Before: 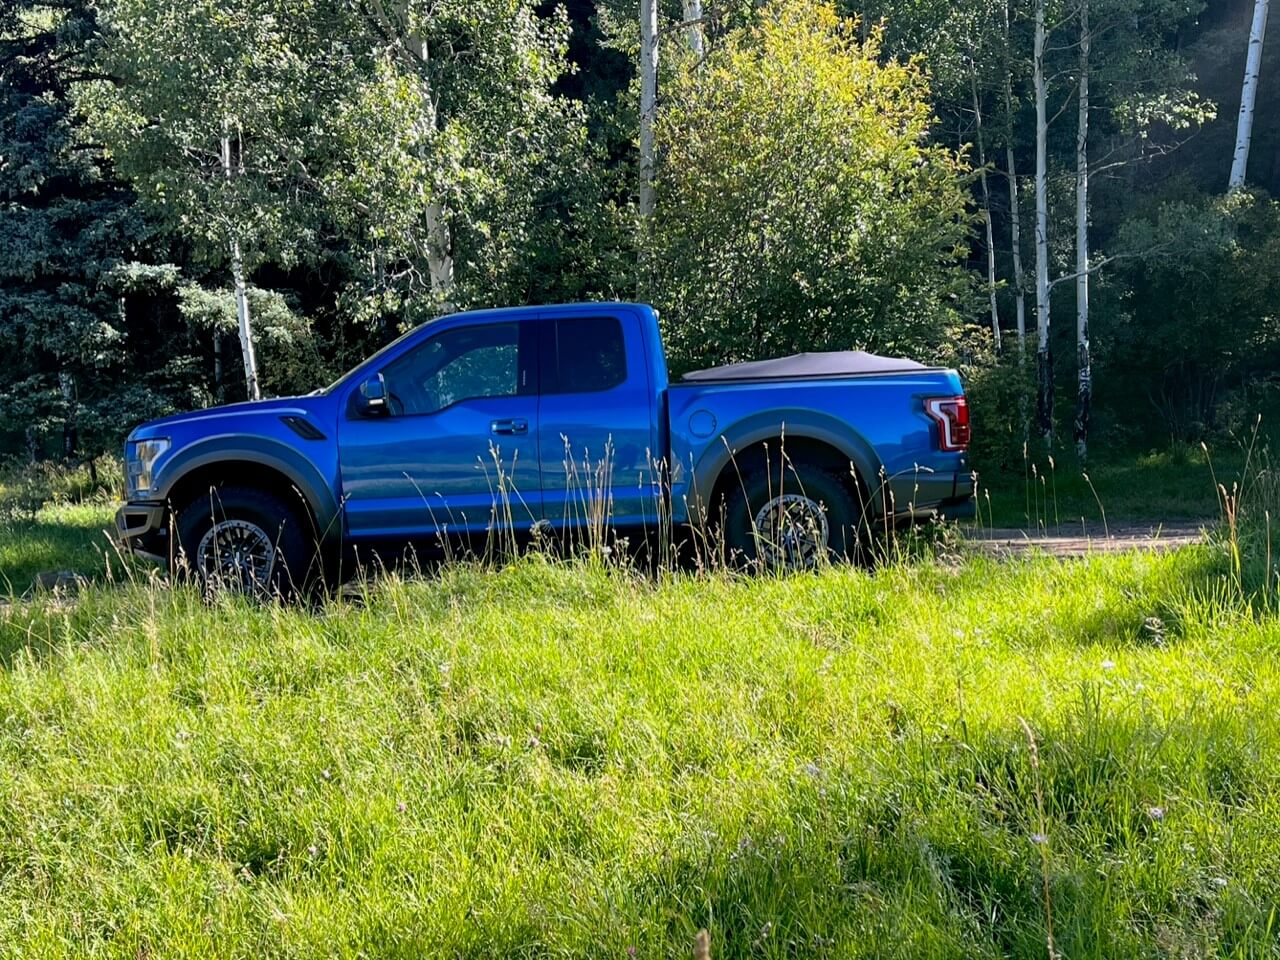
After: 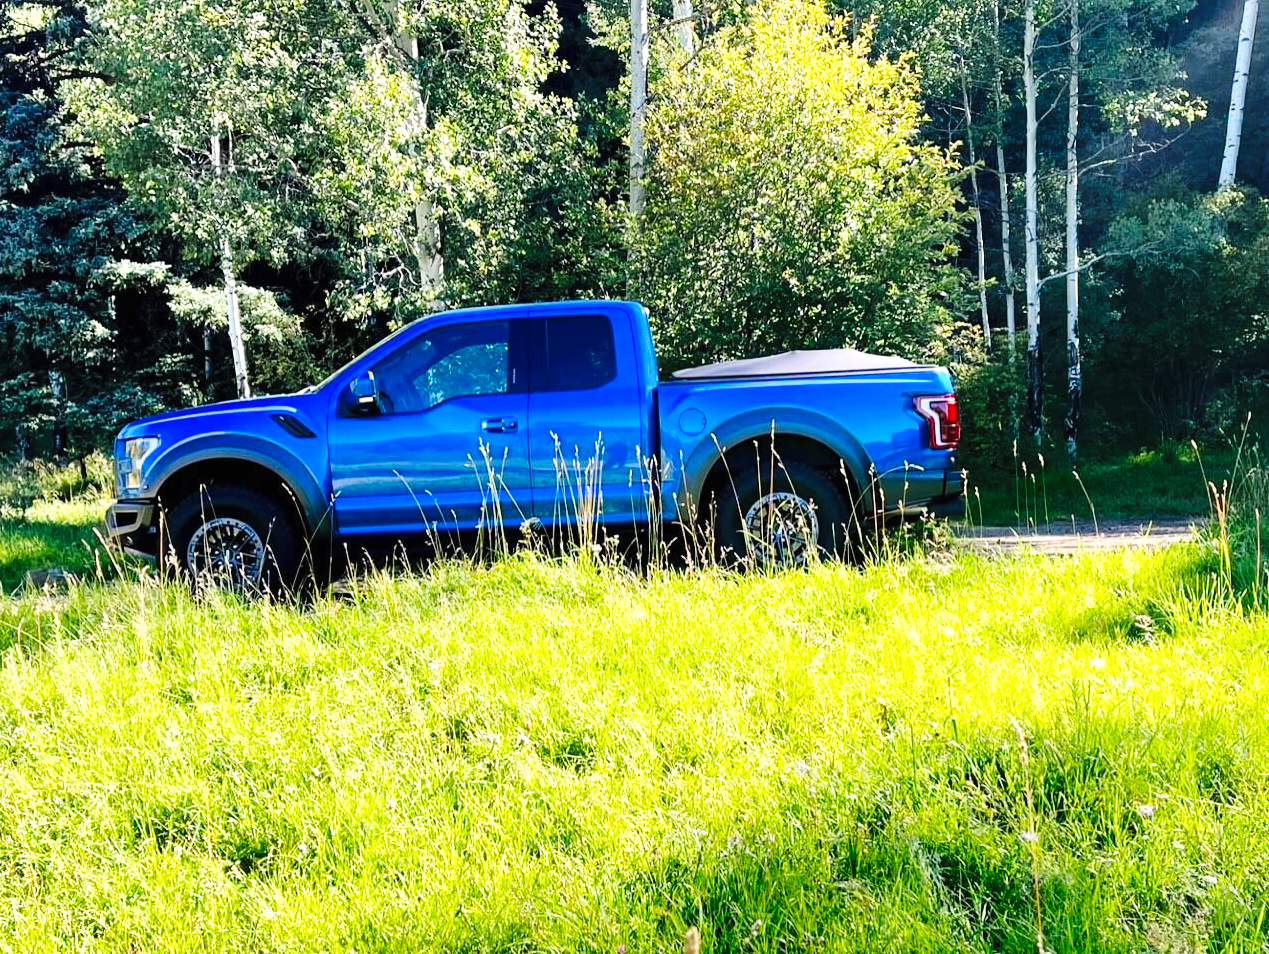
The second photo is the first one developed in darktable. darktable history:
base curve: curves: ch0 [(0, 0) (0.036, 0.025) (0.121, 0.166) (0.206, 0.329) (0.605, 0.79) (1, 1)], preserve colors none
crop and rotate: left 0.839%, top 0.216%, bottom 0.405%
contrast brightness saturation: contrast 0.027, brightness 0.067, saturation 0.129
exposure: black level correction 0, exposure 0.685 EV, compensate highlight preservation false
color correction: highlights b* 2.97
tone equalizer: mask exposure compensation -0.512 EV
